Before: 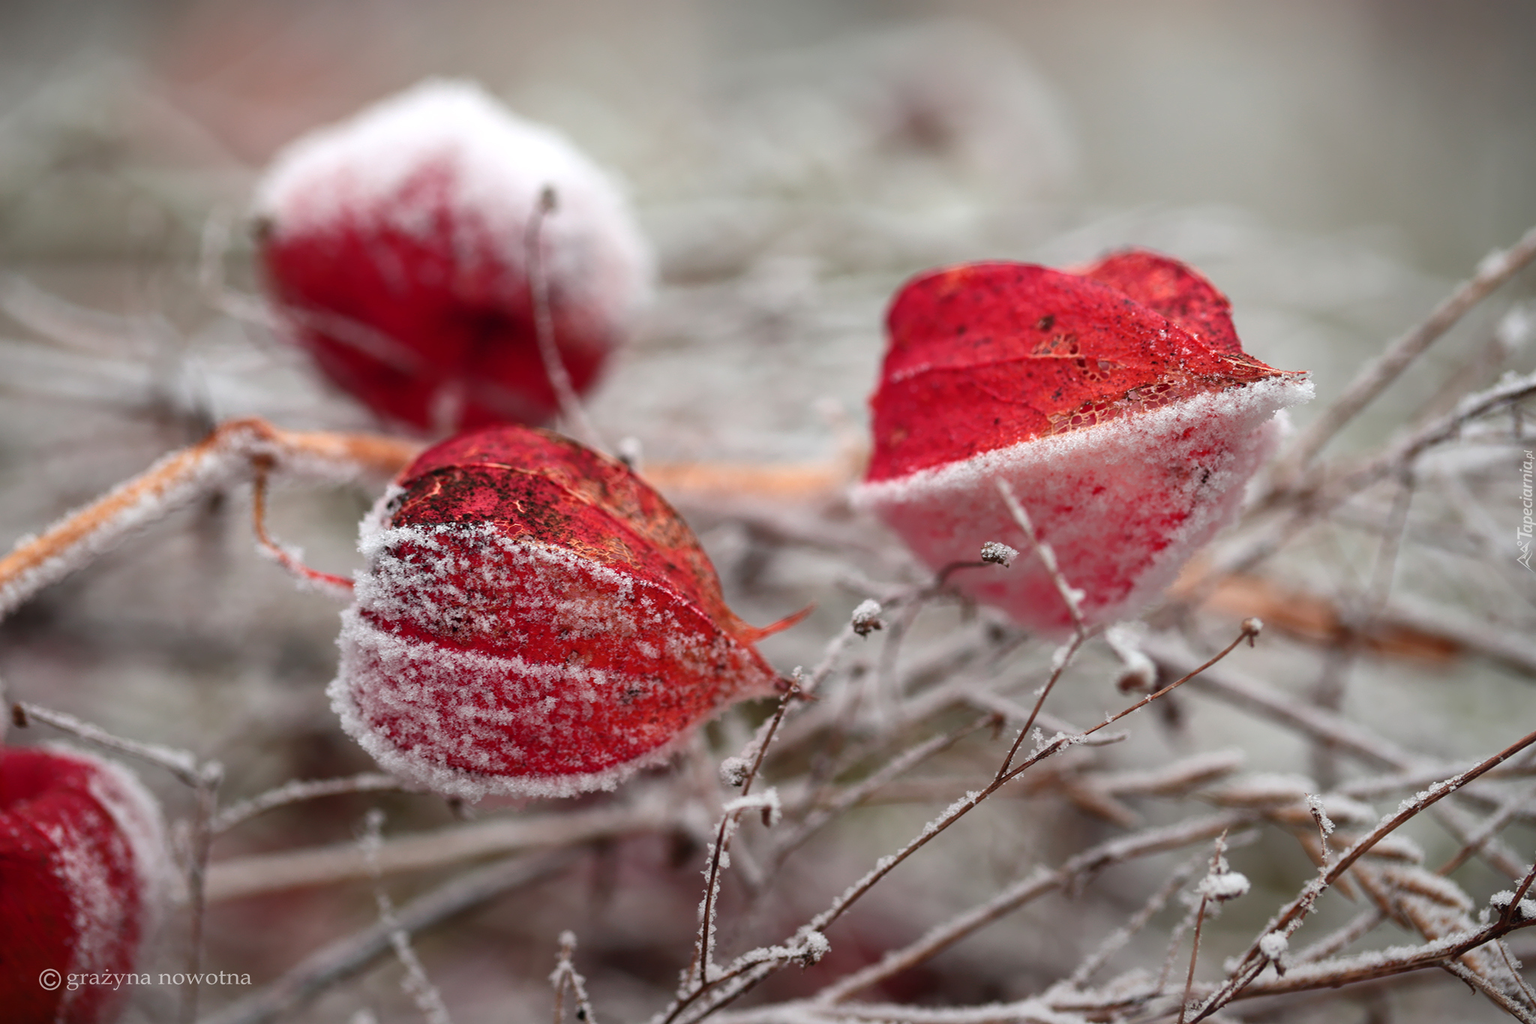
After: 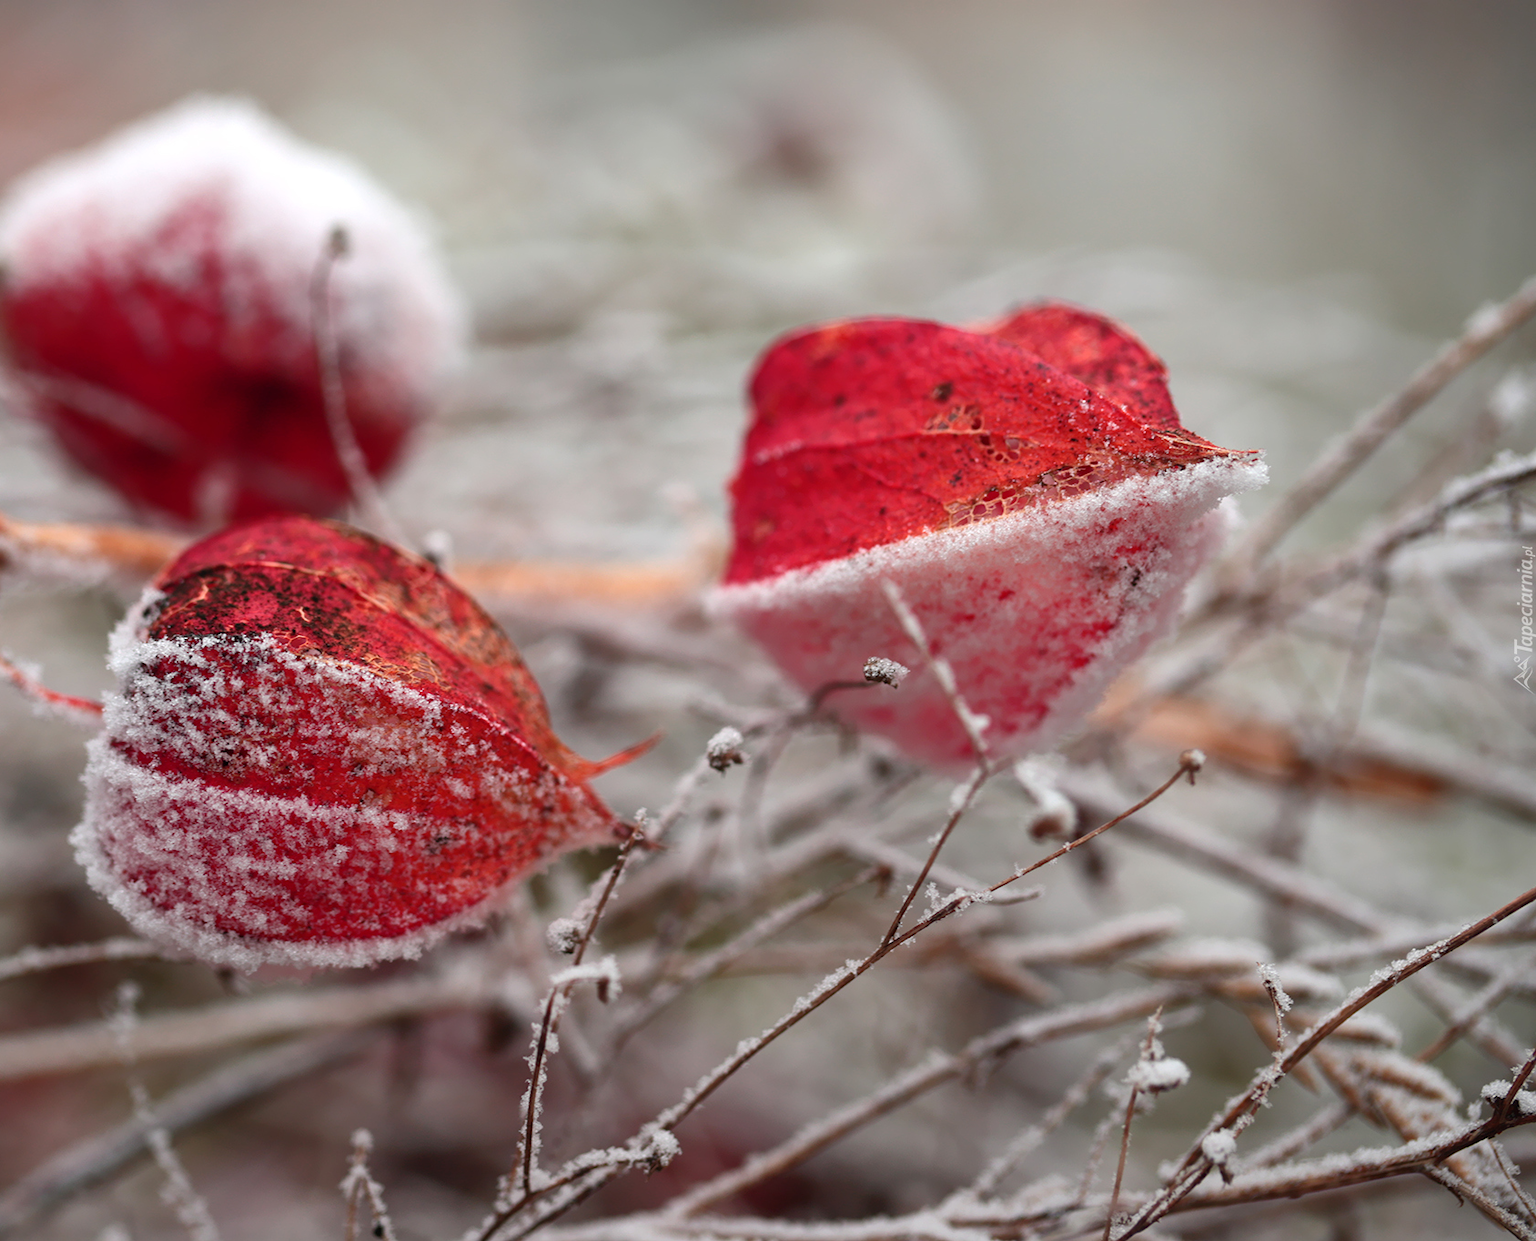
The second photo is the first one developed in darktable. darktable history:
crop: left 17.534%, bottom 0.028%
